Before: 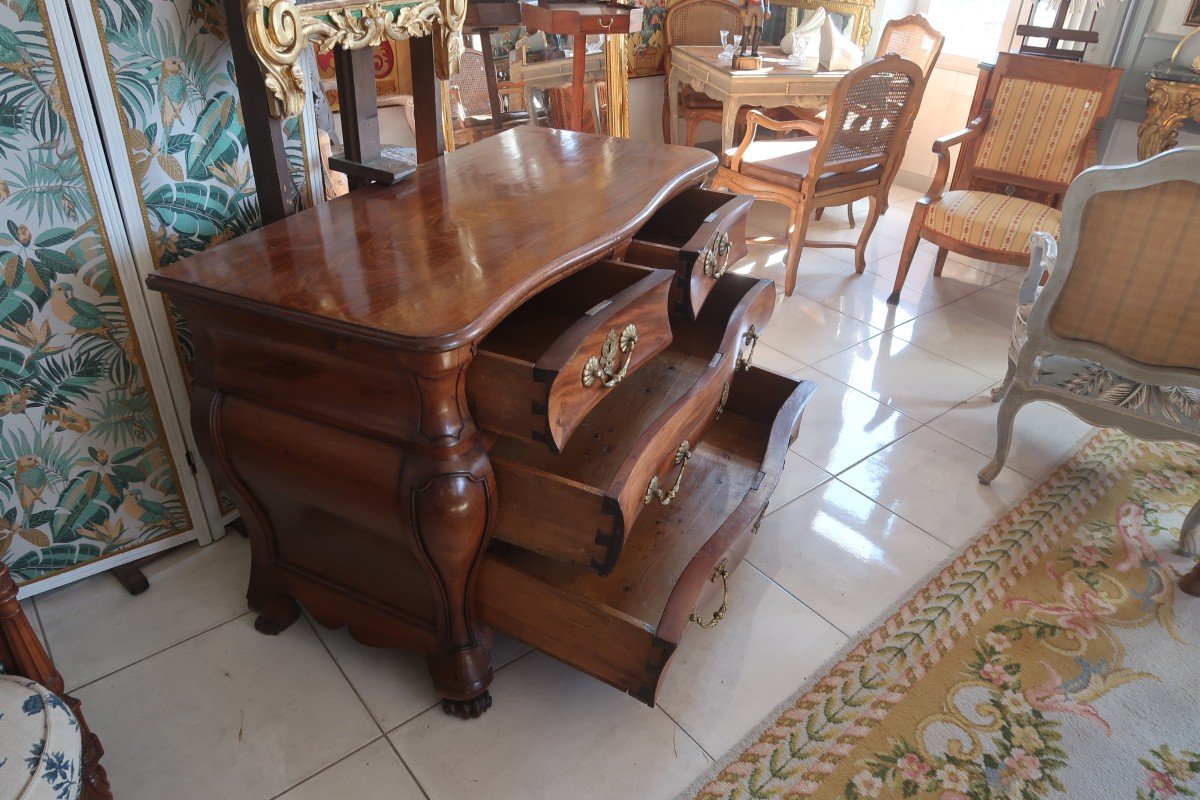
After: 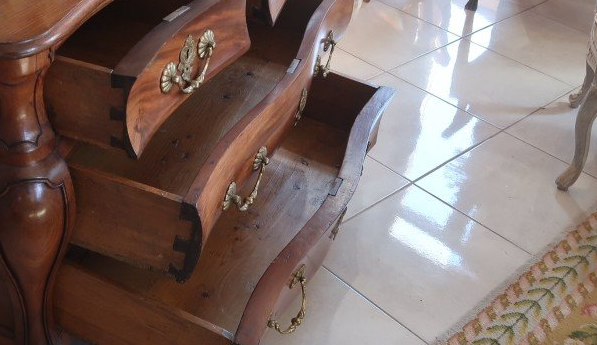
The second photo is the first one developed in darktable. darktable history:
crop: left 35.218%, top 36.808%, right 14.977%, bottom 20.01%
tone equalizer: on, module defaults
exposure: compensate highlight preservation false
